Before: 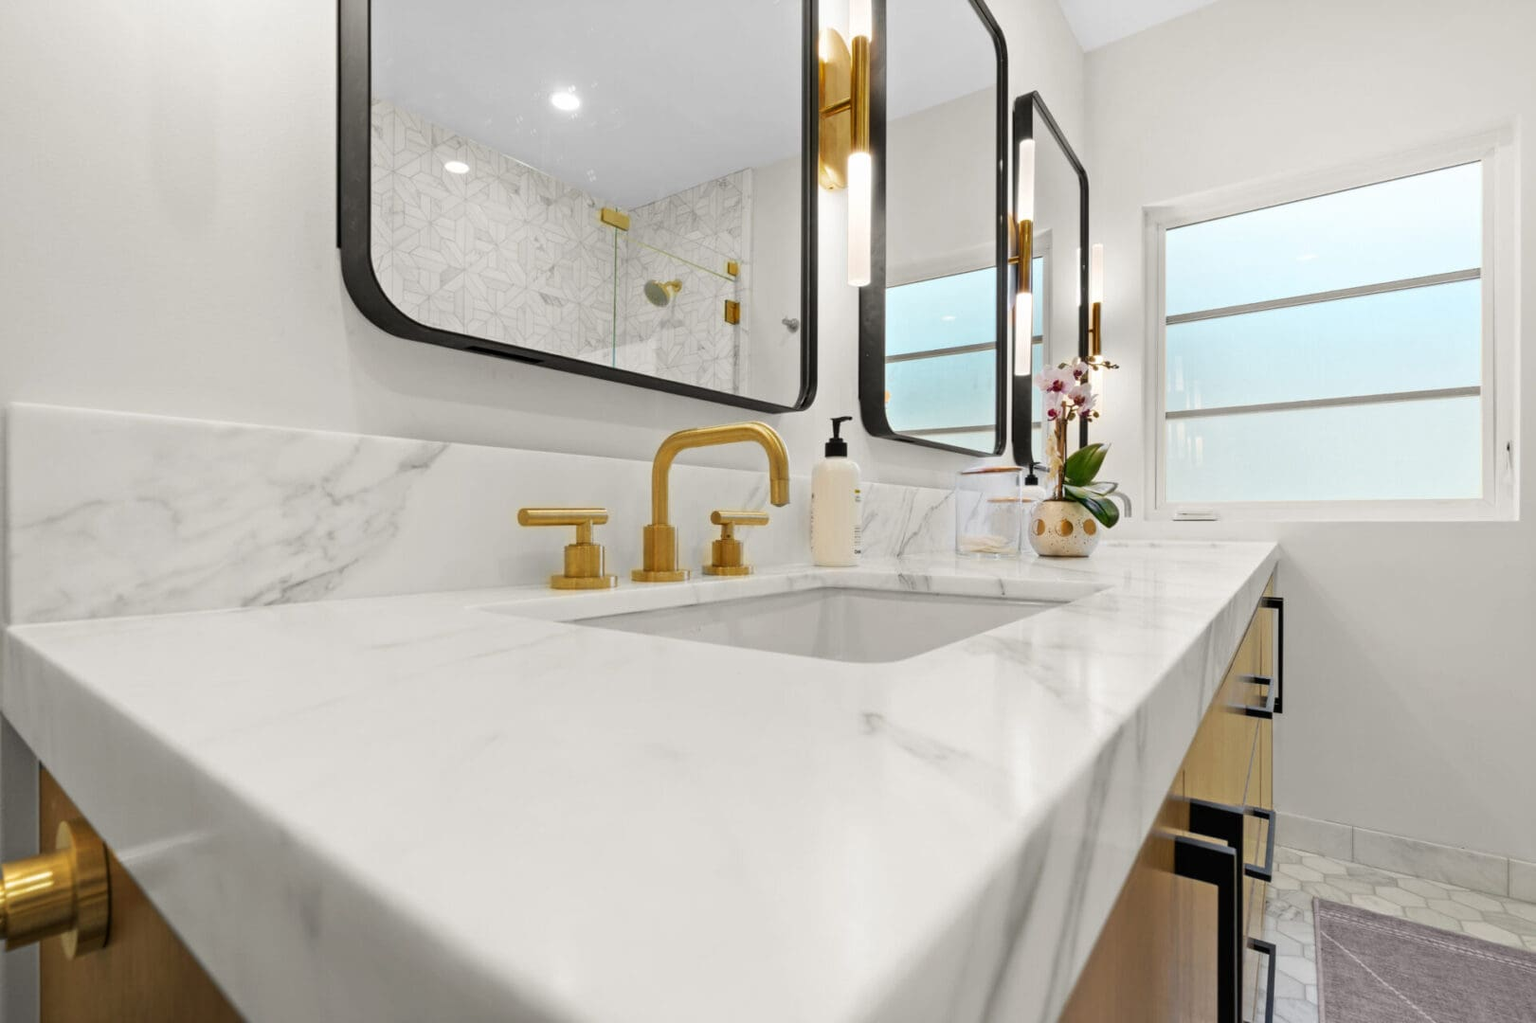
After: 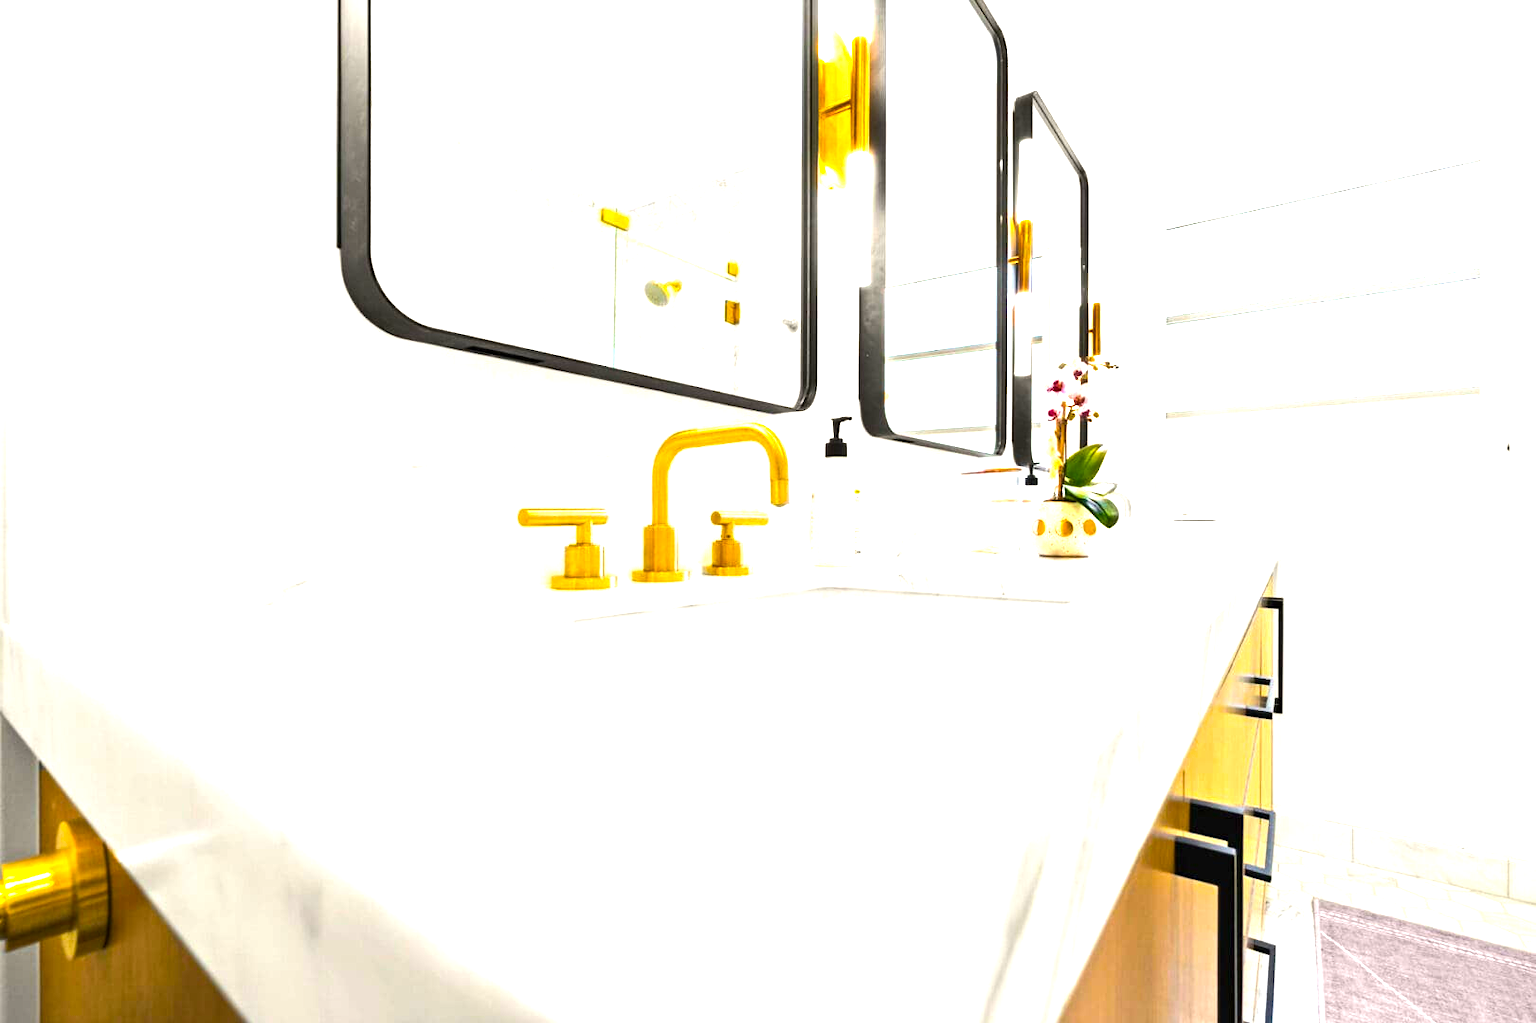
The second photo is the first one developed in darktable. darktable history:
exposure: exposure 0.376 EV, compensate highlight preservation false
color balance rgb: linear chroma grading › shadows -10%, linear chroma grading › global chroma 20%, perceptual saturation grading › global saturation 15%, perceptual brilliance grading › global brilliance 30%, perceptual brilliance grading › highlights 12%, perceptual brilliance grading › mid-tones 24%, global vibrance 20%
